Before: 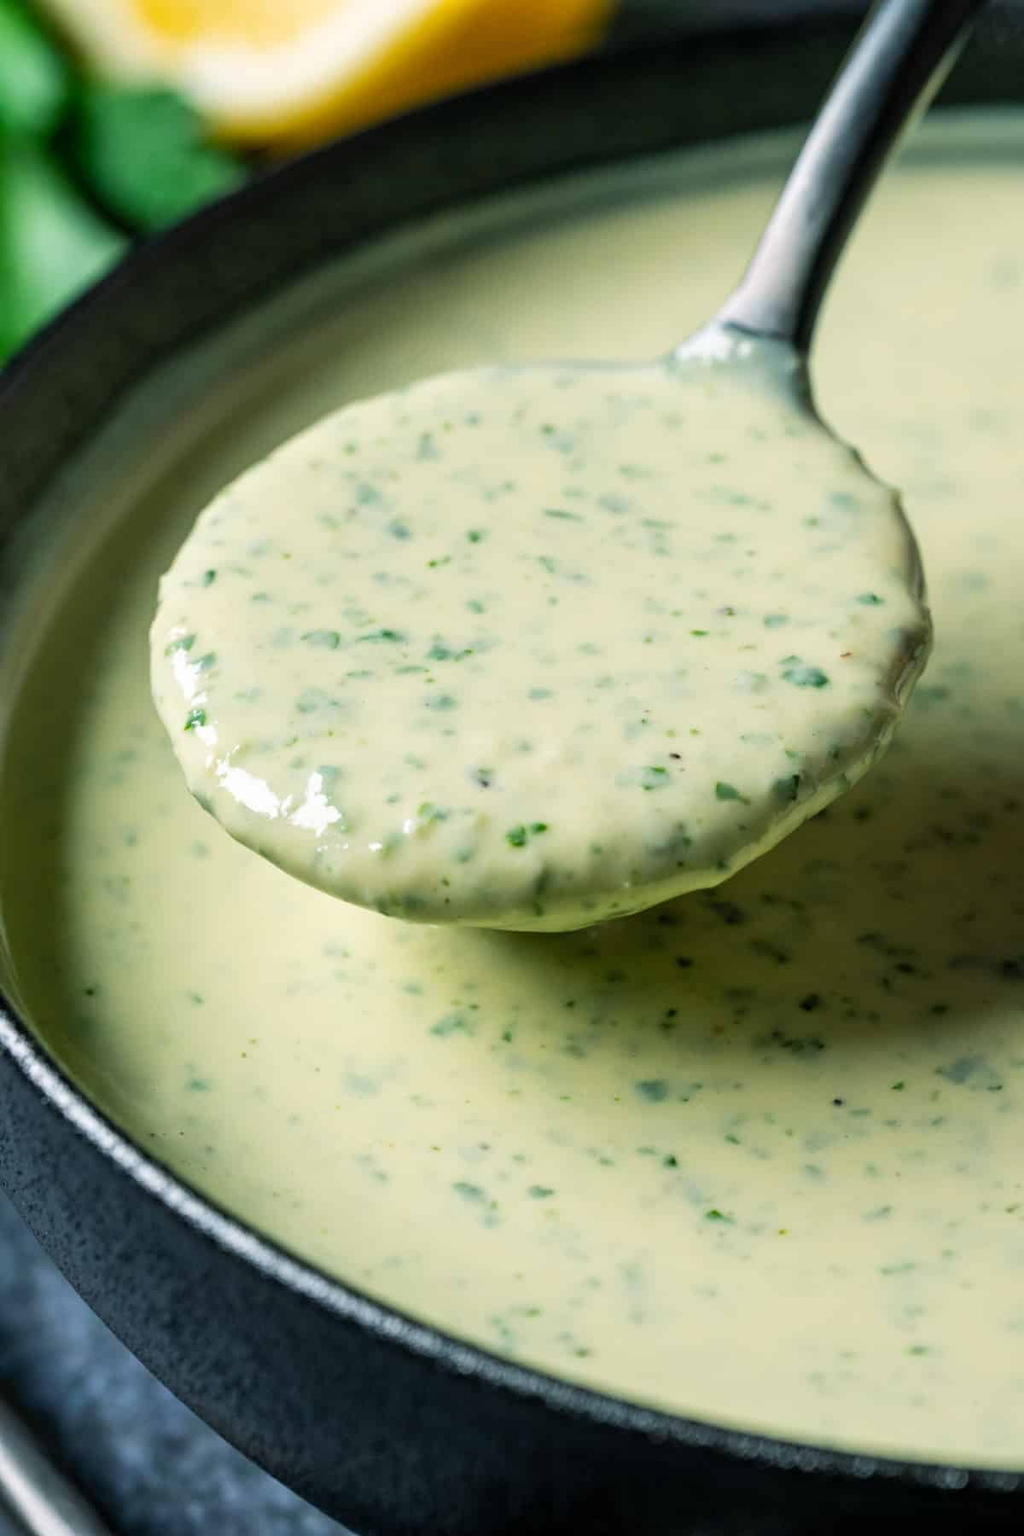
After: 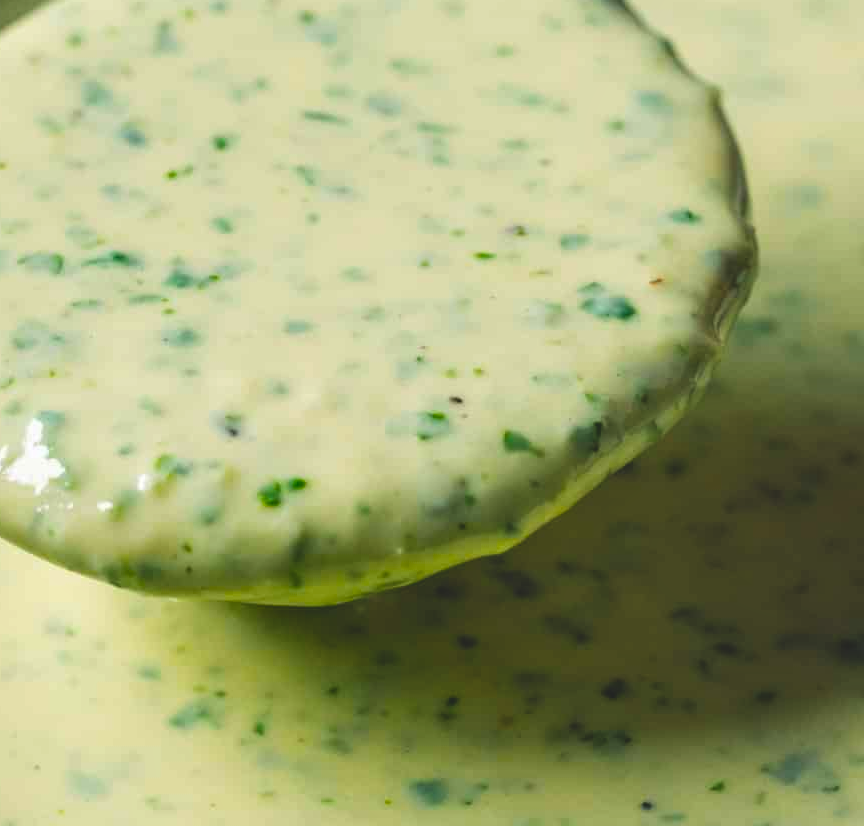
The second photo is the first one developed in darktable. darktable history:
local contrast: on, module defaults
exposure: black level correction -0.025, exposure -0.117 EV, compensate highlight preservation false
color balance rgb: linear chroma grading › global chroma 15%, perceptual saturation grading › global saturation 30%
crop and rotate: left 27.938%, top 27.046%, bottom 27.046%
